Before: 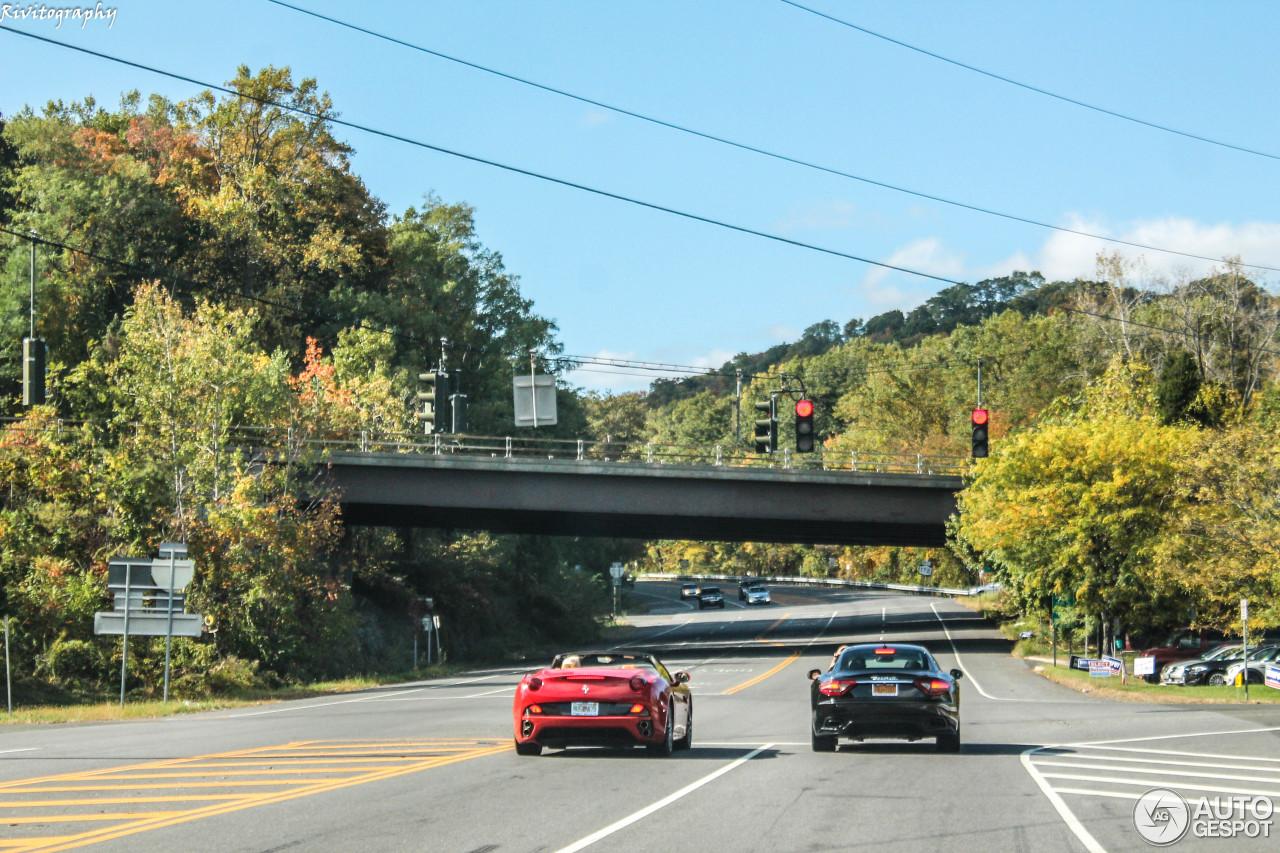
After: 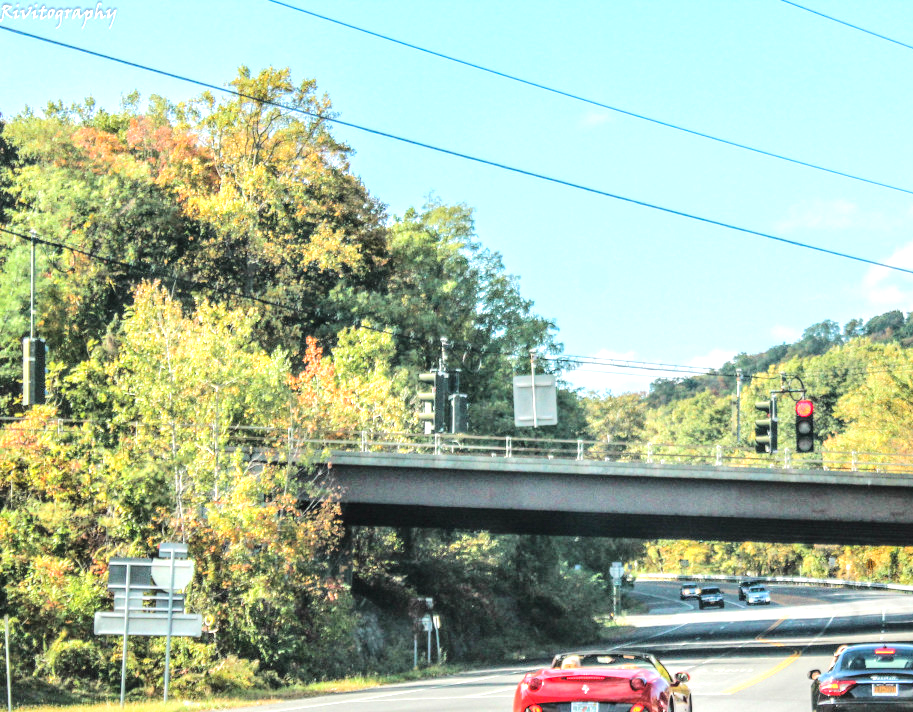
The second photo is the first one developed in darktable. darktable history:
crop: right 28.613%, bottom 16.521%
exposure: exposure 0.609 EV, compensate highlight preservation false
tone equalizer: -7 EV 0.144 EV, -6 EV 0.571 EV, -5 EV 1.17 EV, -4 EV 1.33 EV, -3 EV 1.14 EV, -2 EV 0.6 EV, -1 EV 0.164 EV, edges refinement/feathering 500, mask exposure compensation -1.57 EV, preserve details no
local contrast: on, module defaults
